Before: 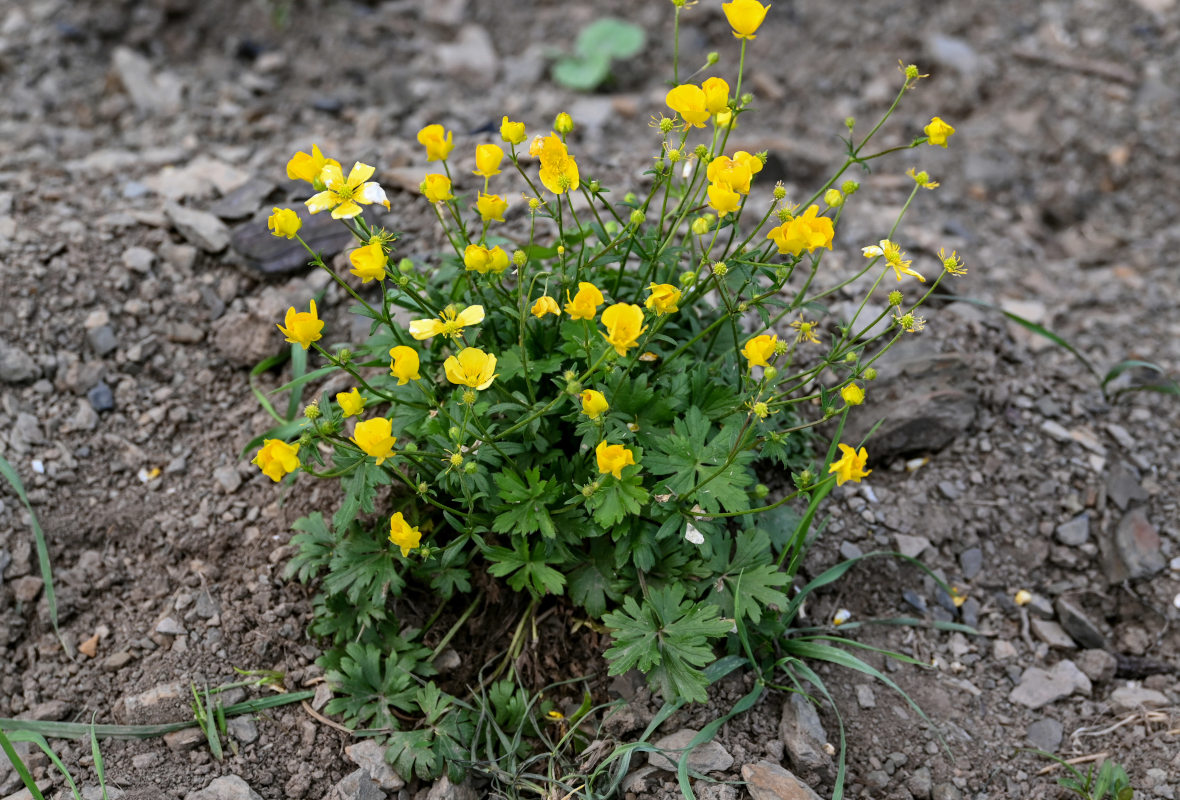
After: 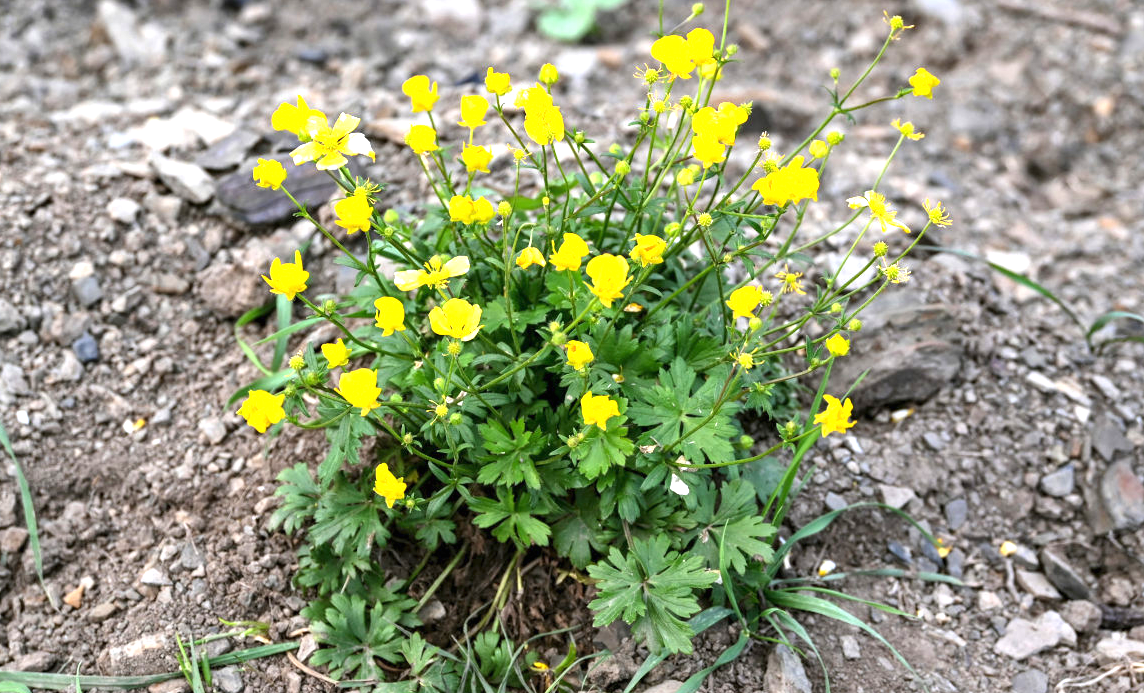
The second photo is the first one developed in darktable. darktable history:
crop: left 1.284%, top 6.13%, right 1.683%, bottom 6.651%
exposure: black level correction 0, exposure 1.194 EV, compensate highlight preservation false
